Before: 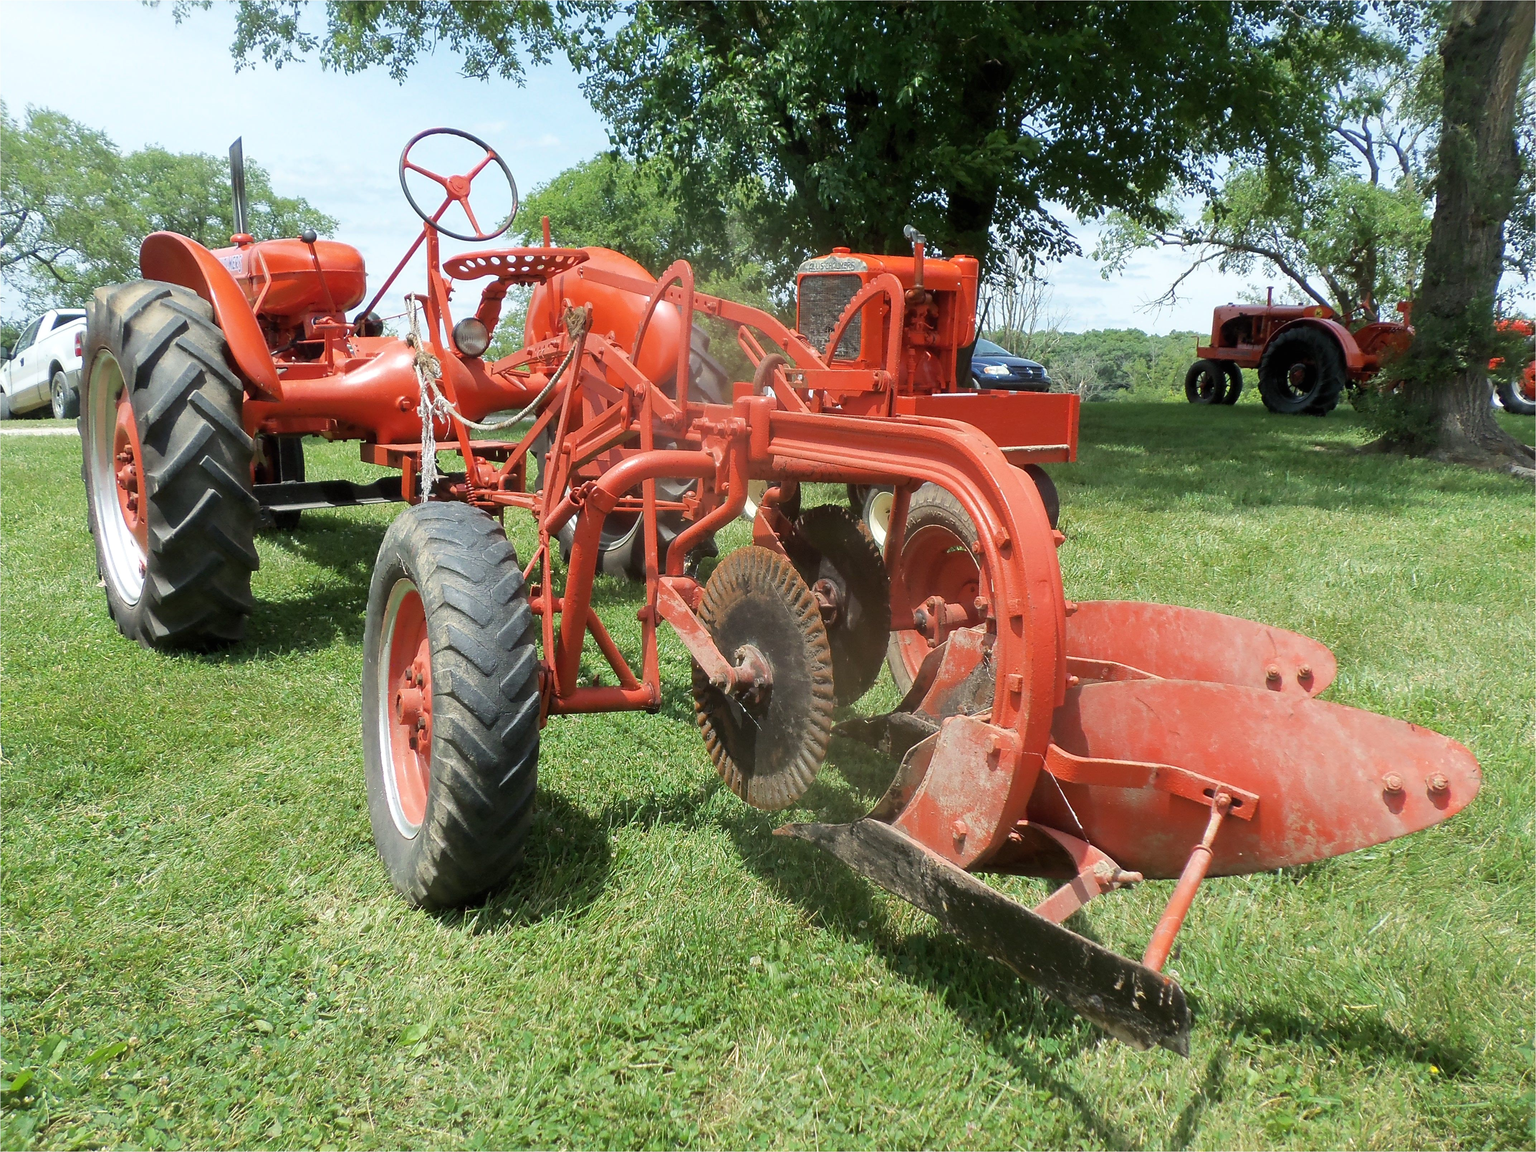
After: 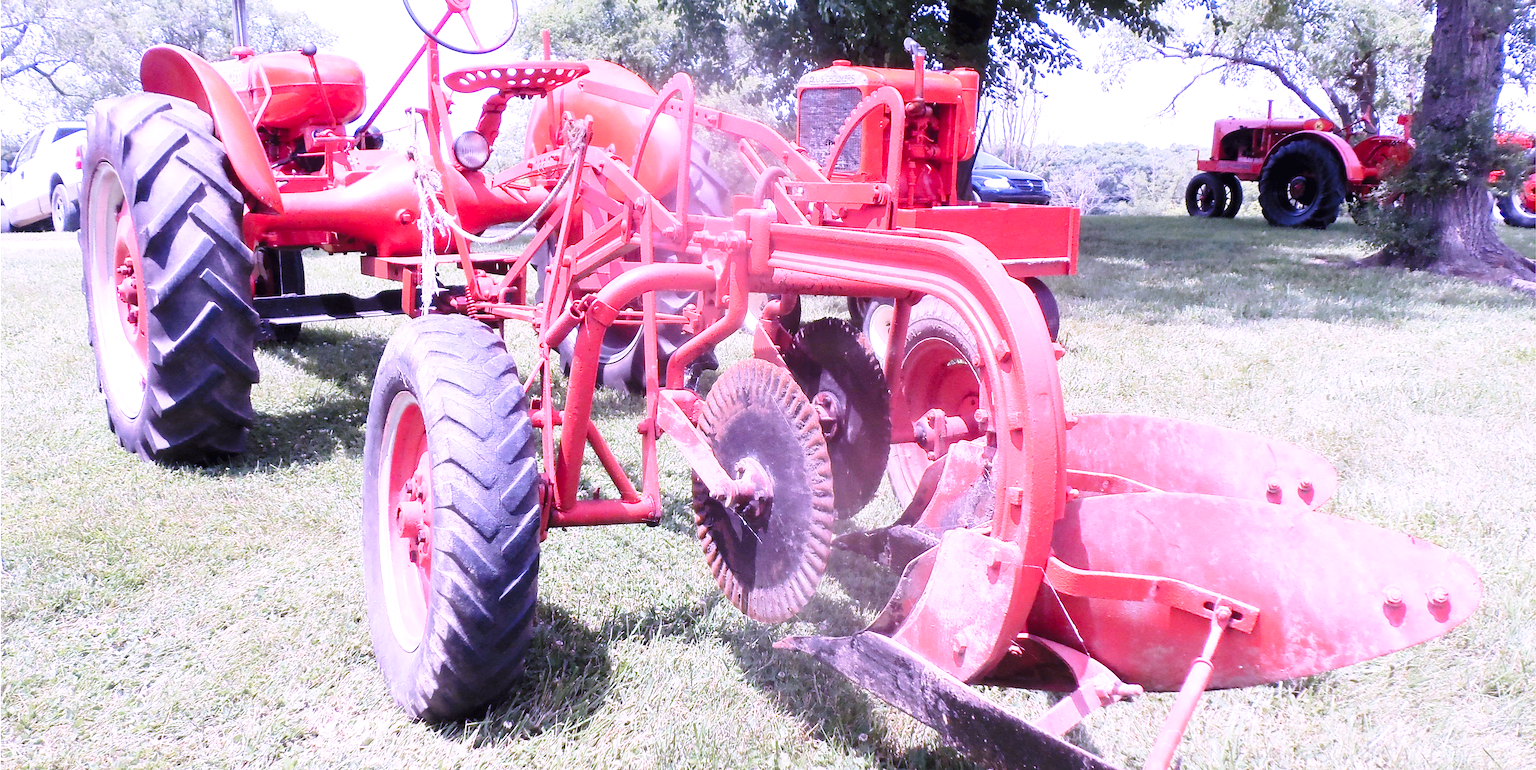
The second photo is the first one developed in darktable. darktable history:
crop: top 16.287%, bottom 16.772%
base curve: curves: ch0 [(0, 0) (0.028, 0.03) (0.121, 0.232) (0.46, 0.748) (0.859, 0.968) (1, 1)], preserve colors none
exposure: black level correction 0, exposure 0.68 EV, compensate highlight preservation false
color calibration: output R [1.063, -0.012, -0.003, 0], output G [0, 1.022, 0.021, 0], output B [-0.079, 0.047, 1, 0], illuminant custom, x 0.38, y 0.48, temperature 4440.69 K
